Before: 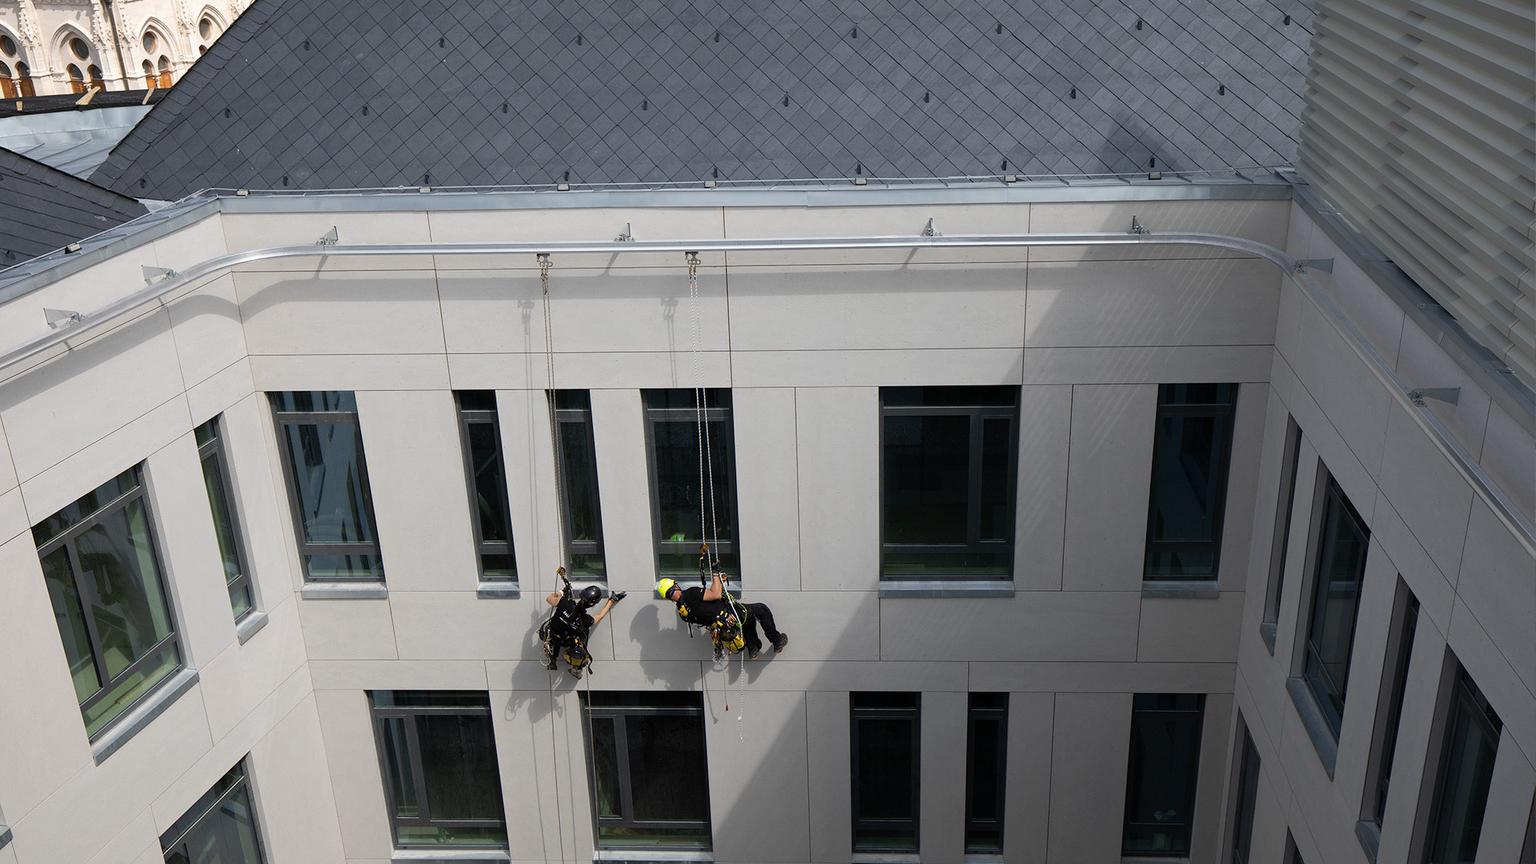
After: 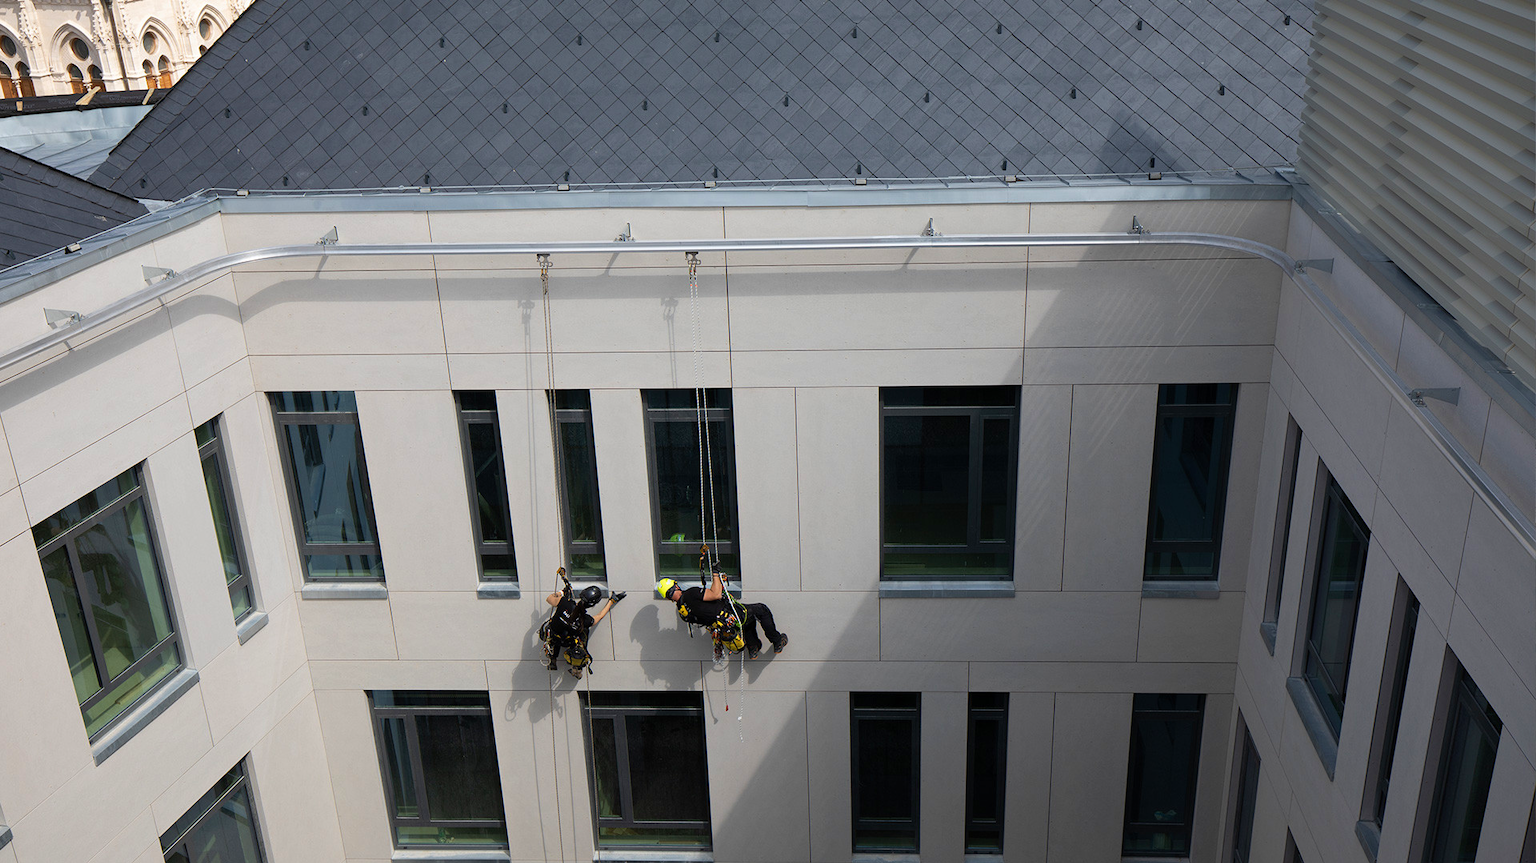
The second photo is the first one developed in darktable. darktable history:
velvia: on, module defaults
crop: bottom 0.056%
